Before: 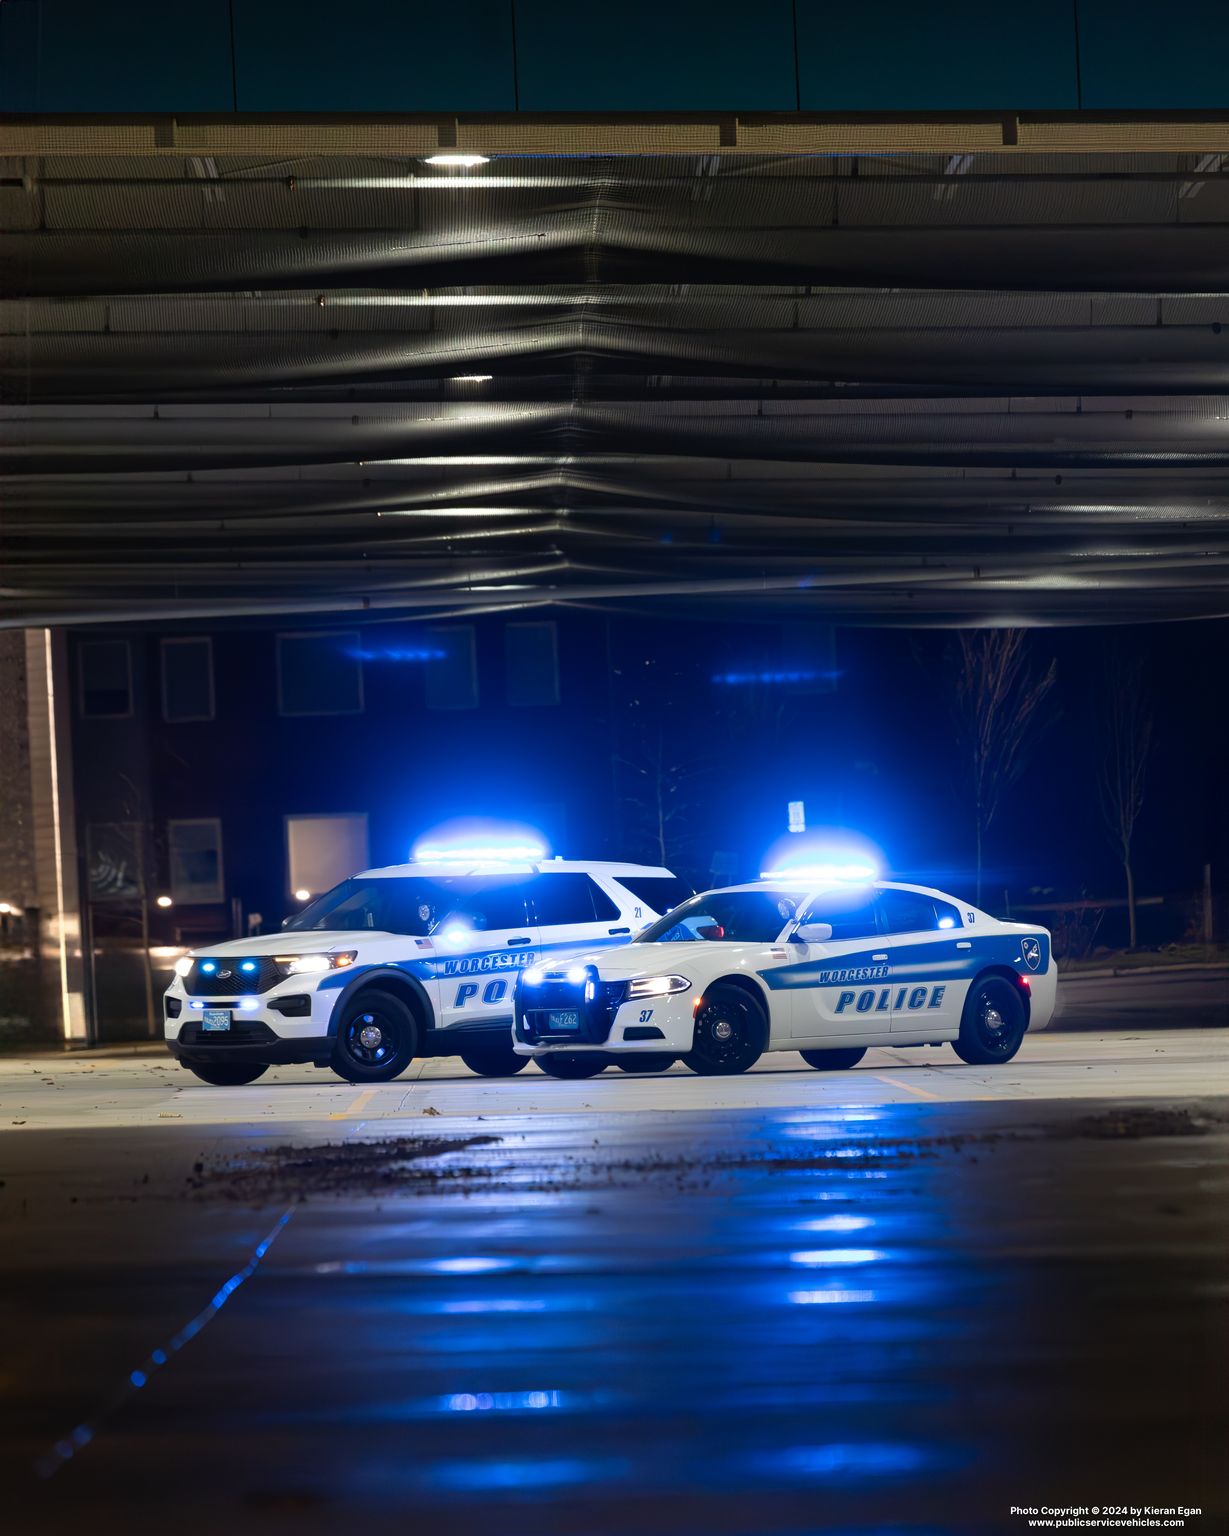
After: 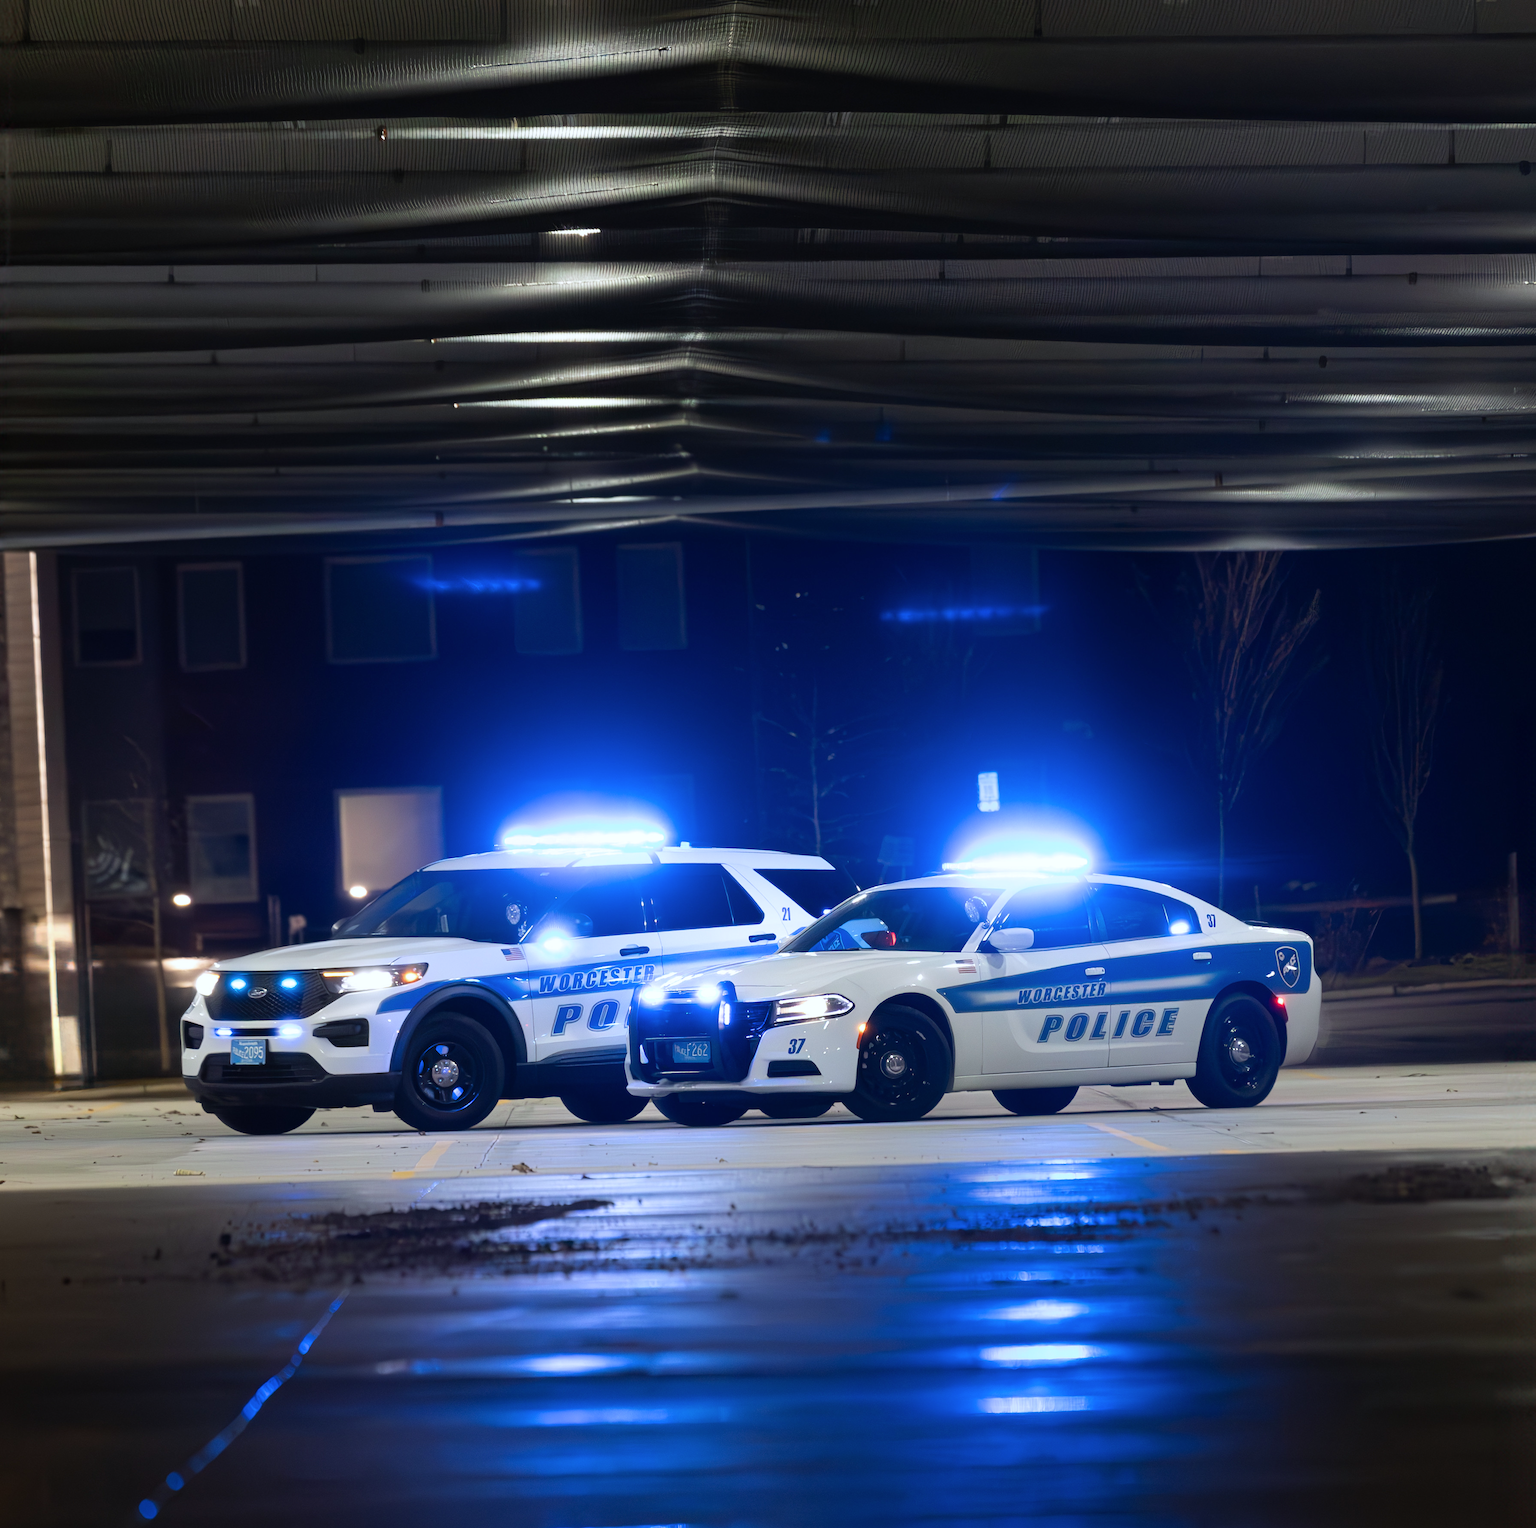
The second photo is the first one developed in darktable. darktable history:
white balance: red 0.967, blue 1.049
color correction: saturation 0.98
crop and rotate: left 1.814%, top 12.818%, right 0.25%, bottom 9.225%
